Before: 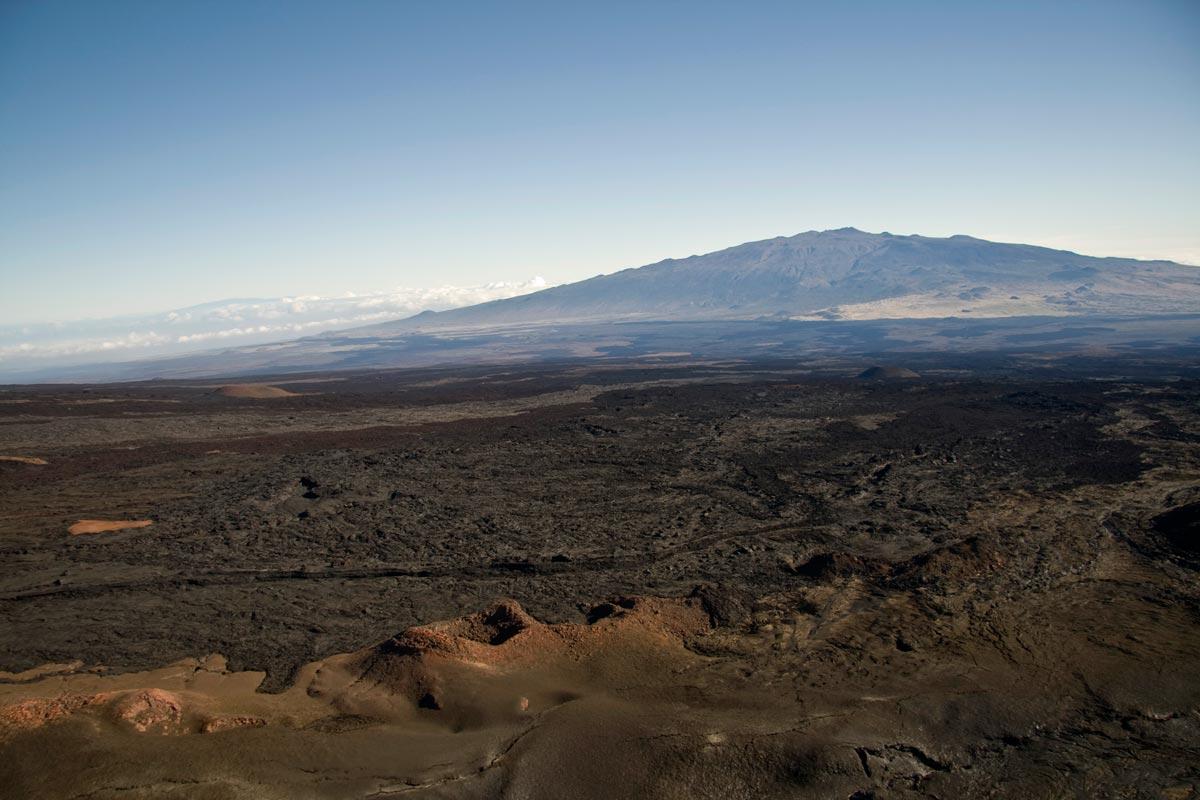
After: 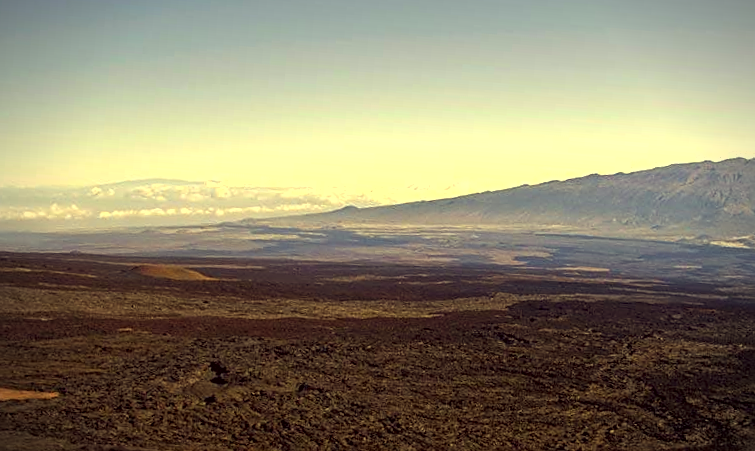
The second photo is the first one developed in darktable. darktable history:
sharpen: on, module defaults
color balance rgb: shadows lift › hue 85.39°, perceptual saturation grading › global saturation 25.193%, perceptual brilliance grading › global brilliance 15.052%, perceptual brilliance grading › shadows -34.173%, global vibrance 22.748%
crop and rotate: angle -4.62°, left 2.046%, top 6.834%, right 27.571%, bottom 30.116%
shadows and highlights: shadows 25.91, white point adjustment -3.12, highlights -30.1
local contrast: on, module defaults
color correction: highlights a* -0.581, highlights b* 39.63, shadows a* 9.44, shadows b* -0.438
vignetting: fall-off radius 60.49%
